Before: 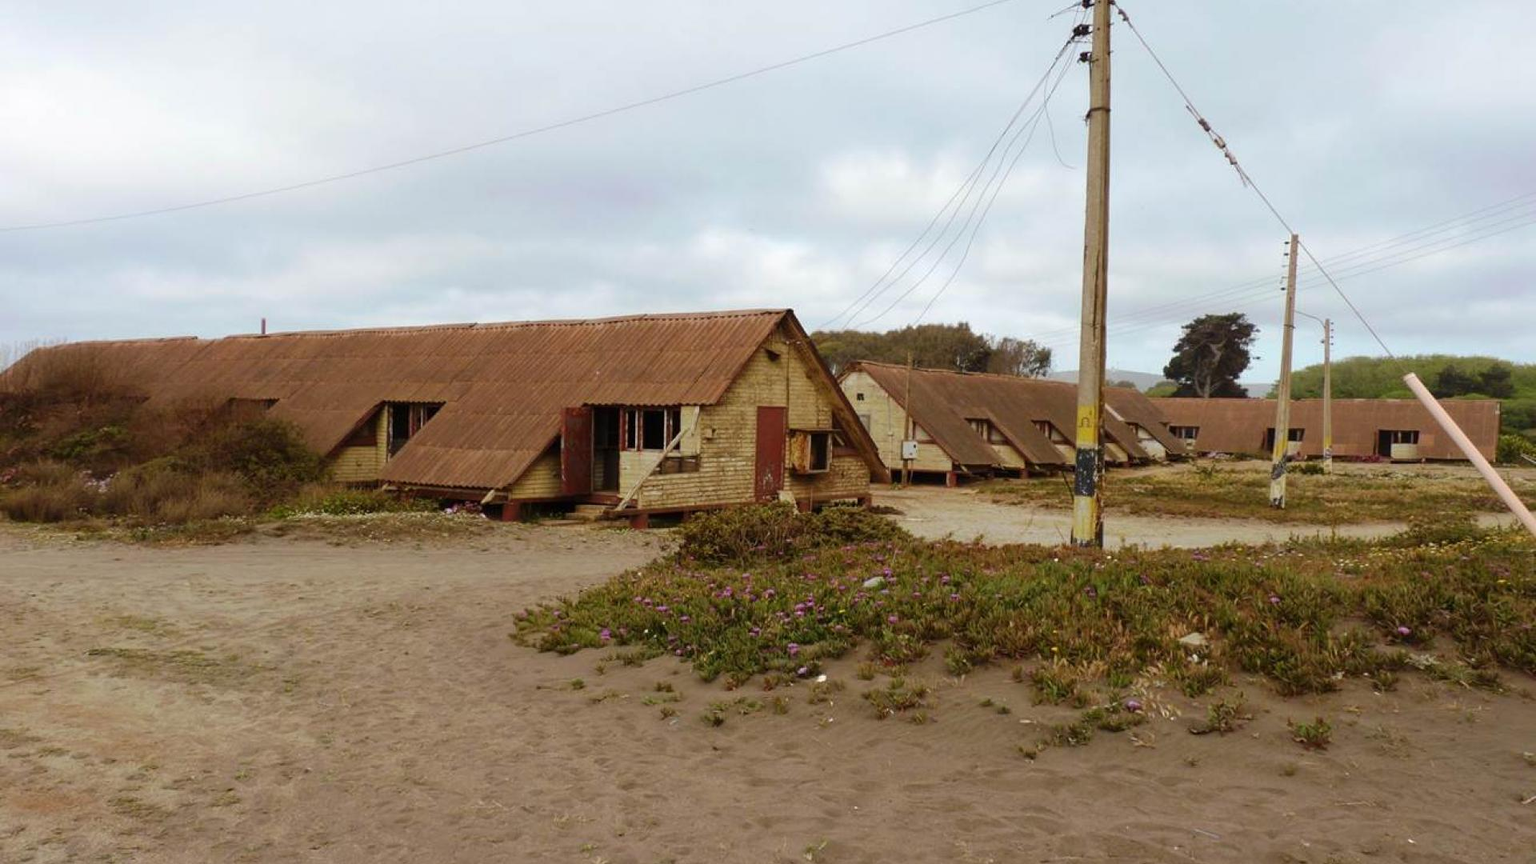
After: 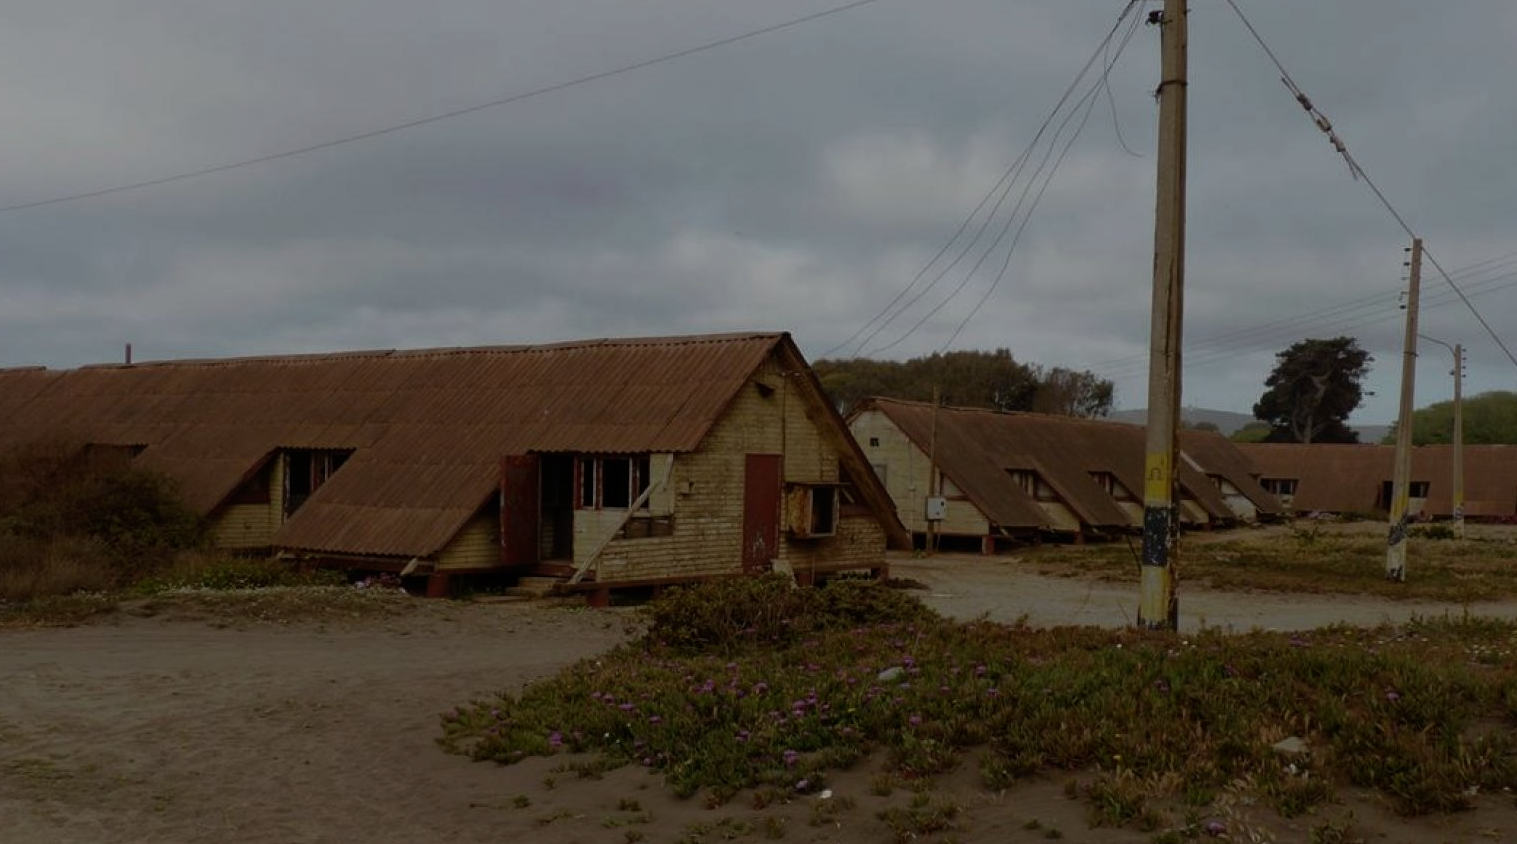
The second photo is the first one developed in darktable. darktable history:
exposure: compensate exposure bias true, compensate highlight preservation false
crop and rotate: left 10.481%, top 5.041%, right 10.46%, bottom 16.811%
tone equalizer: -8 EV -1.97 EV, -7 EV -1.97 EV, -6 EV -1.96 EV, -5 EV -1.96 EV, -4 EV -1.99 EV, -3 EV -1.99 EV, -2 EV -2 EV, -1 EV -1.62 EV, +0 EV -1.97 EV, edges refinement/feathering 500, mask exposure compensation -1.57 EV, preserve details no
